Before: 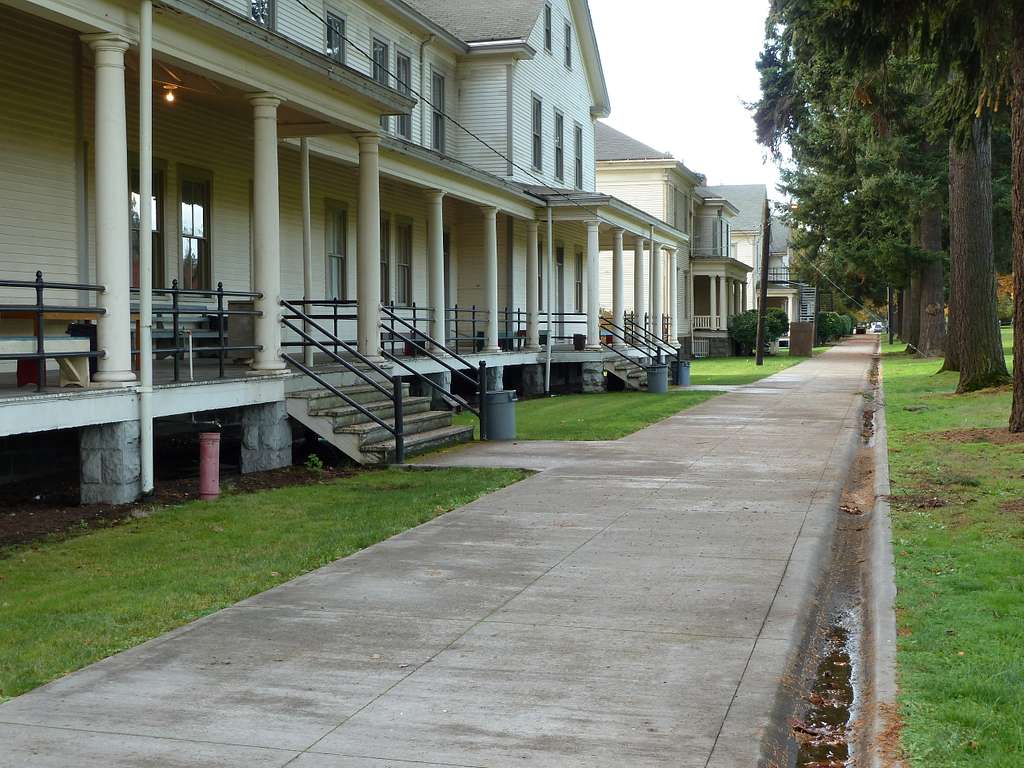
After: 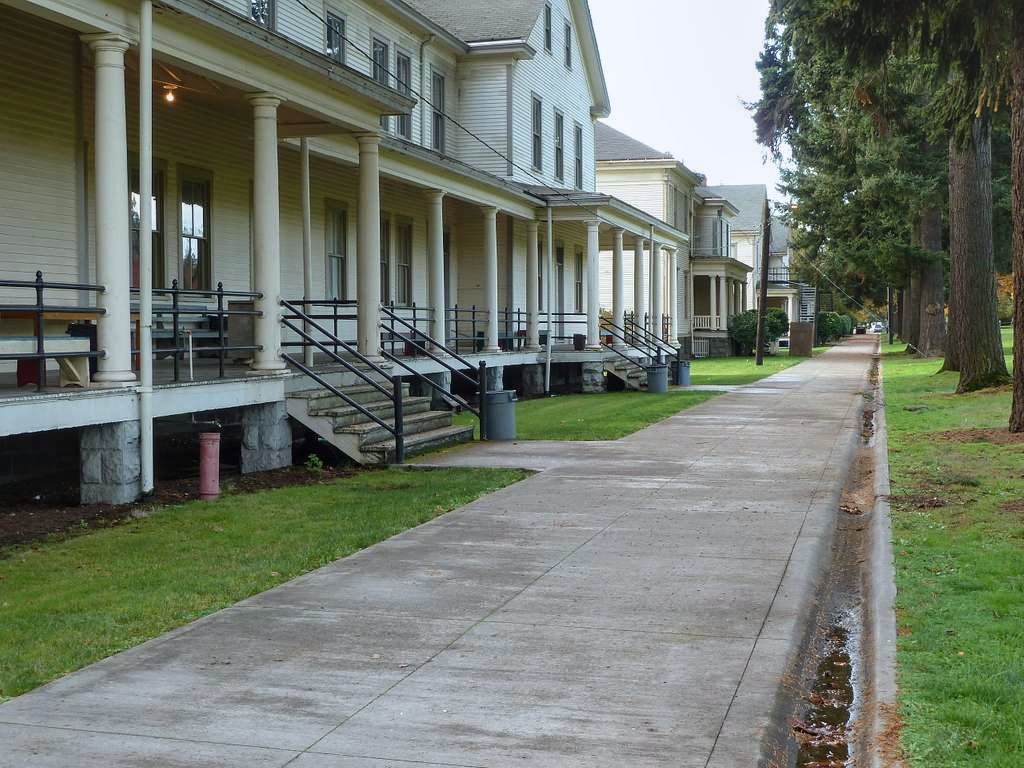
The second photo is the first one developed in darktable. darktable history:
white balance: red 0.983, blue 1.036
local contrast: detail 110%
